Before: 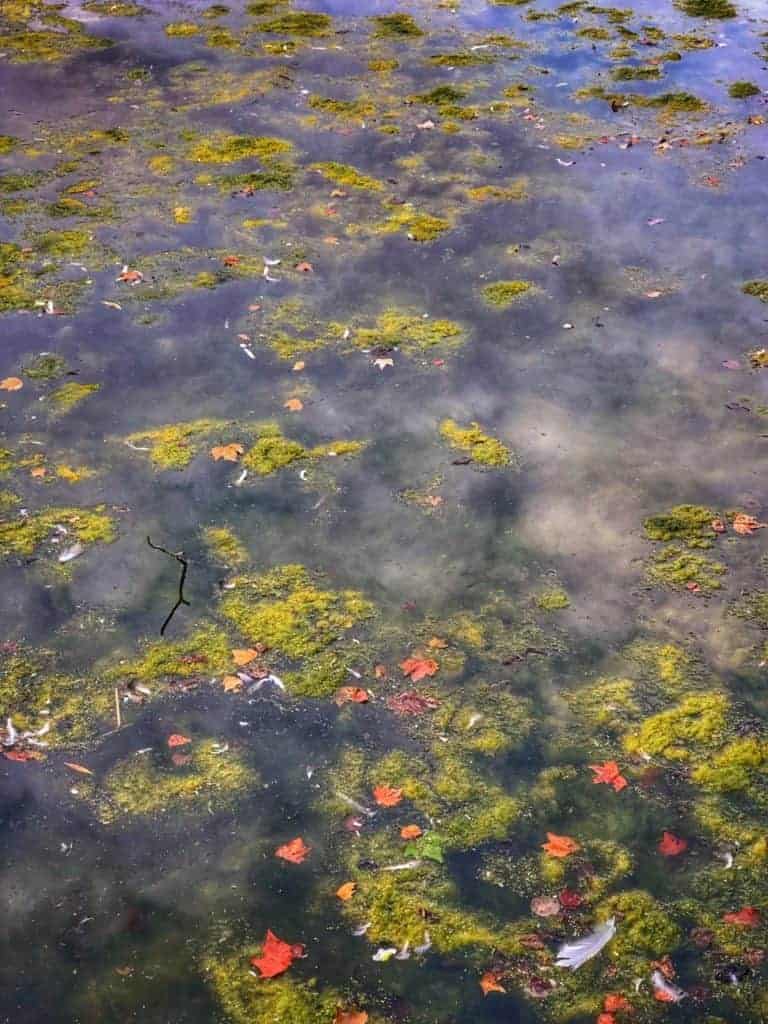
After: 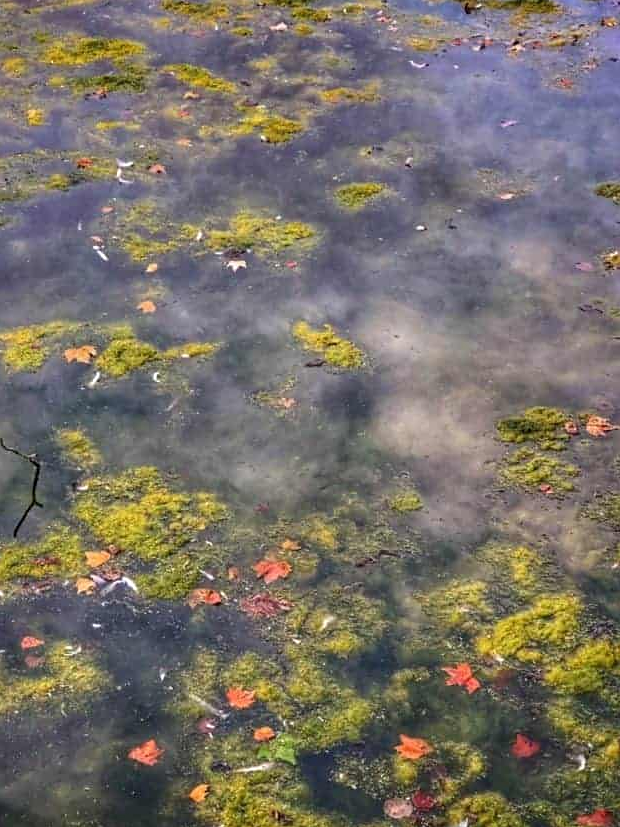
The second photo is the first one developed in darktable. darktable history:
crop: left 19.159%, top 9.58%, bottom 9.58%
contrast equalizer: y [[0.5, 0.504, 0.515, 0.527, 0.535, 0.534], [0.5 ×6], [0.491, 0.387, 0.179, 0.068, 0.068, 0.068], [0 ×5, 0.023], [0 ×6]]
